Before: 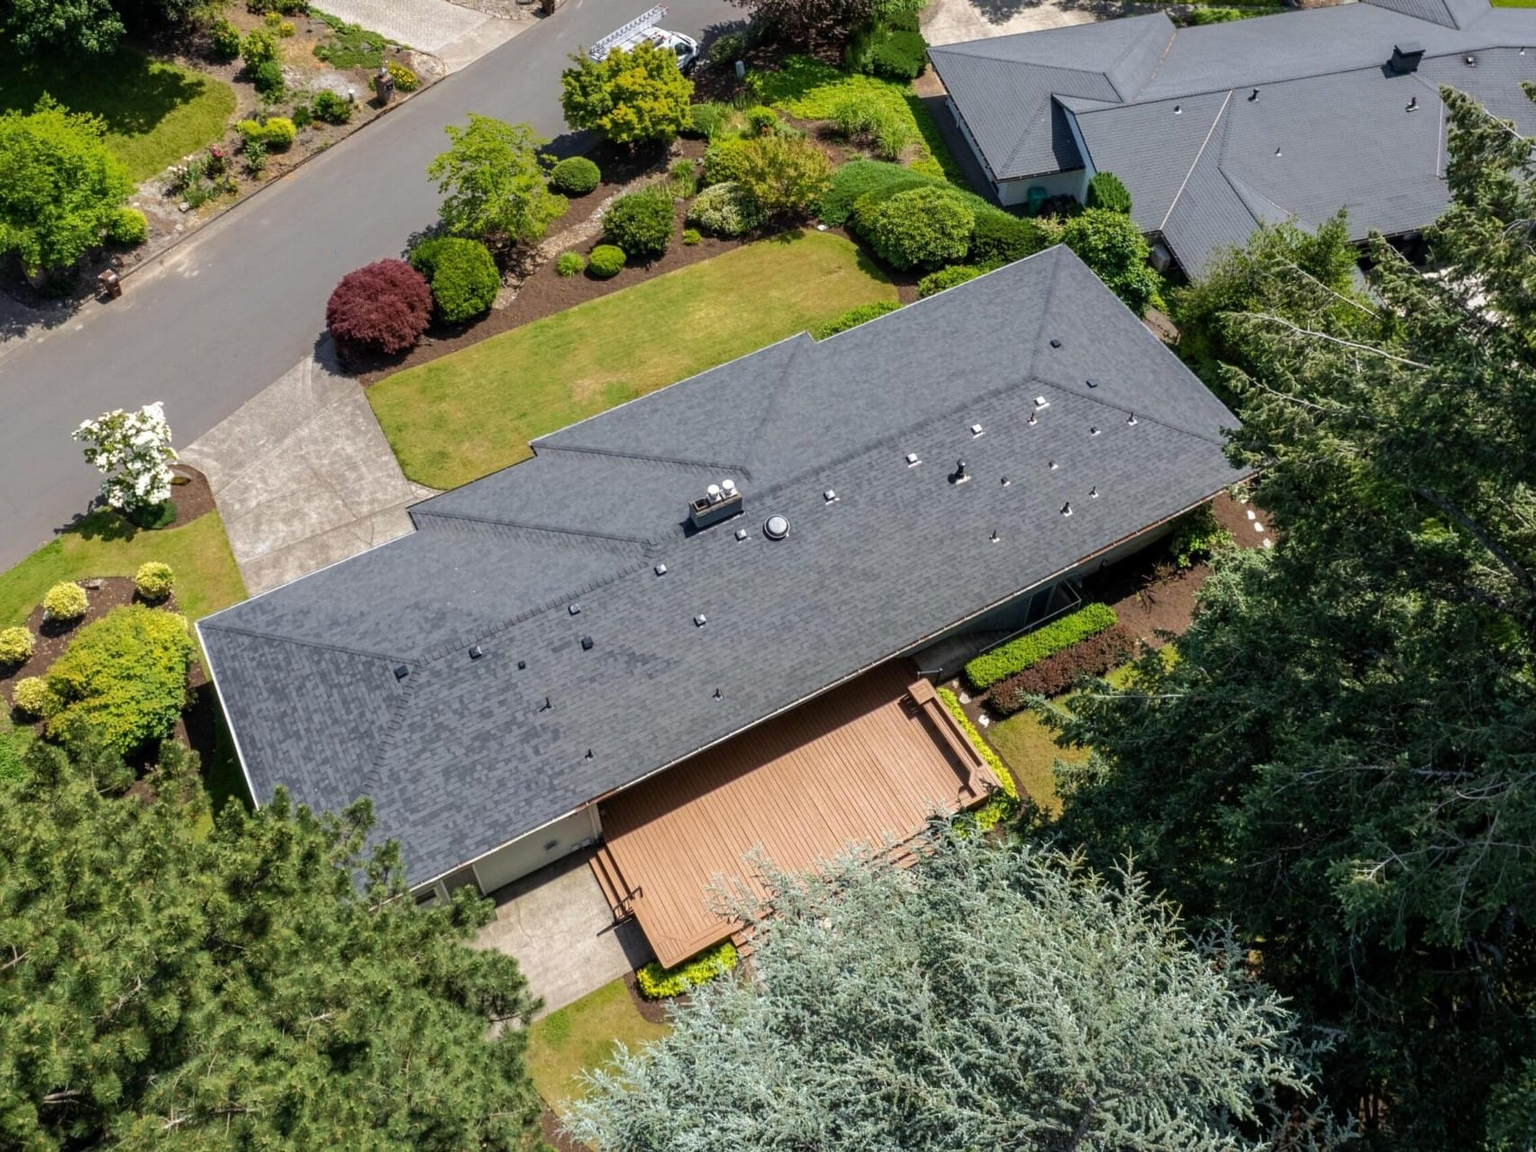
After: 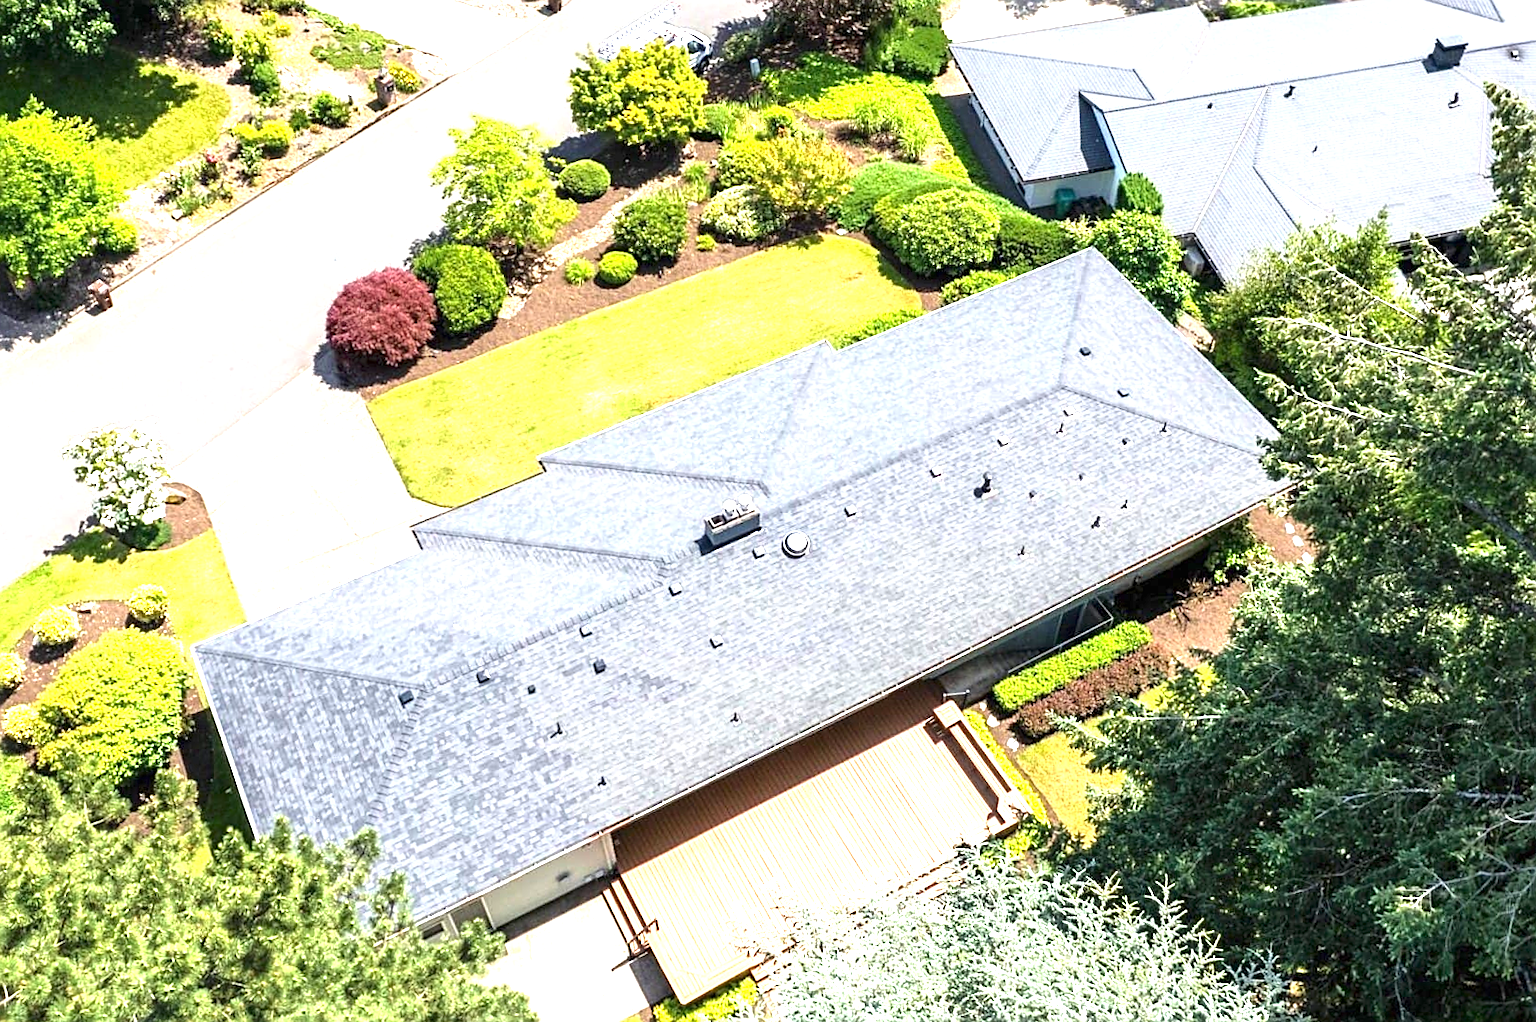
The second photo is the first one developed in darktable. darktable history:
sharpen: on, module defaults
exposure: black level correction 0, exposure 1.89 EV, compensate highlight preservation false
crop and rotate: angle 0.341°, left 0.374%, right 2.778%, bottom 14.097%
